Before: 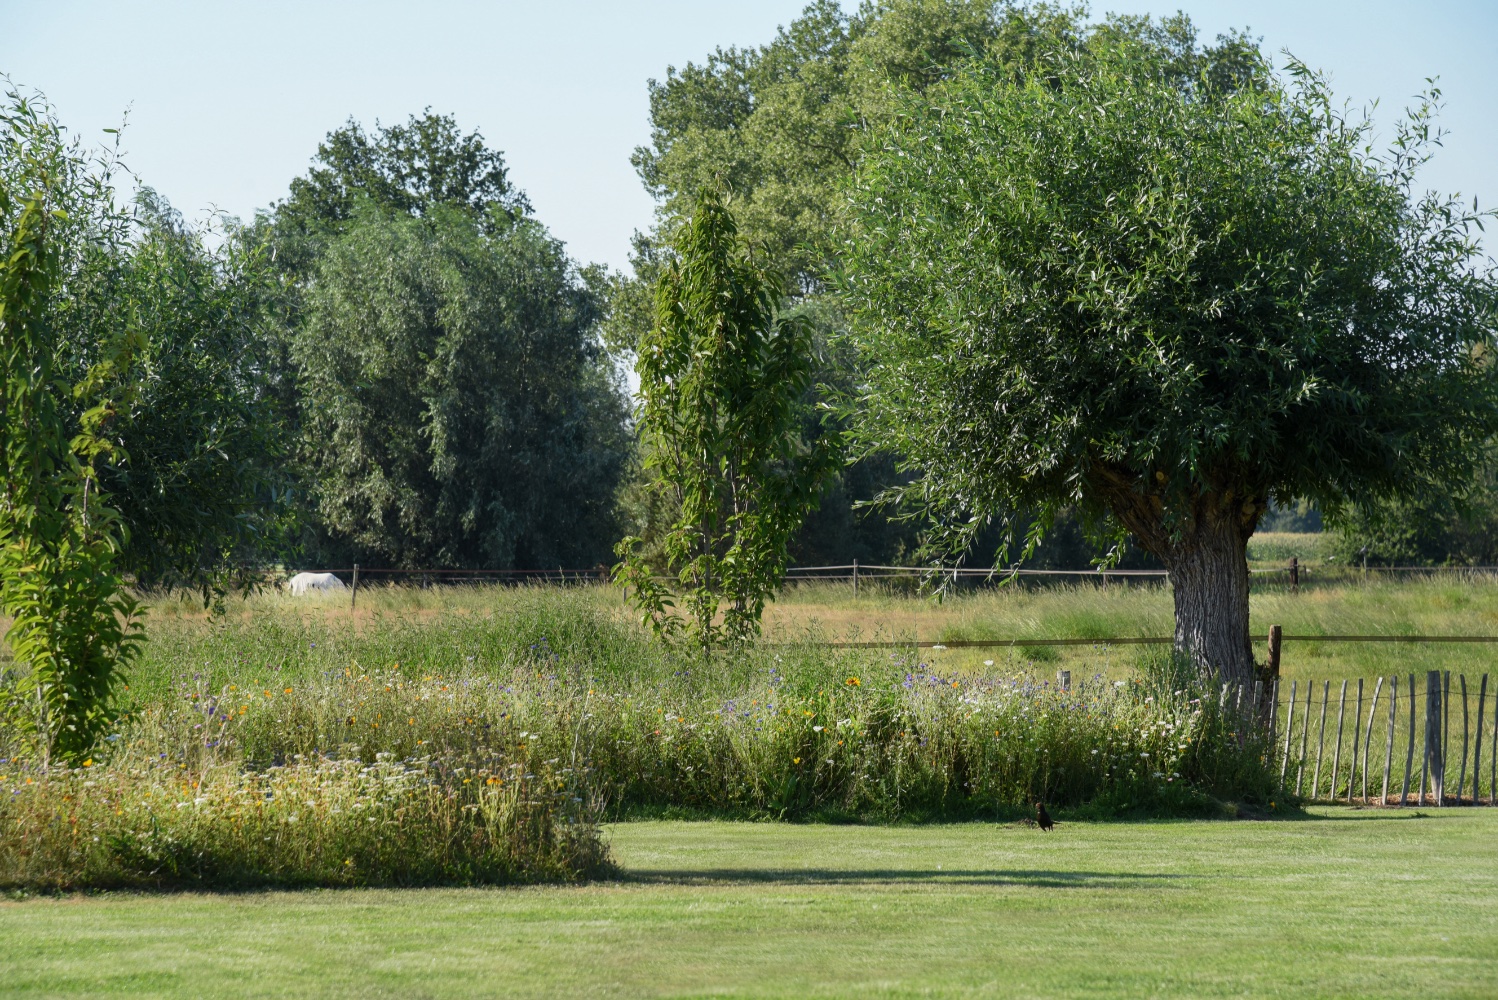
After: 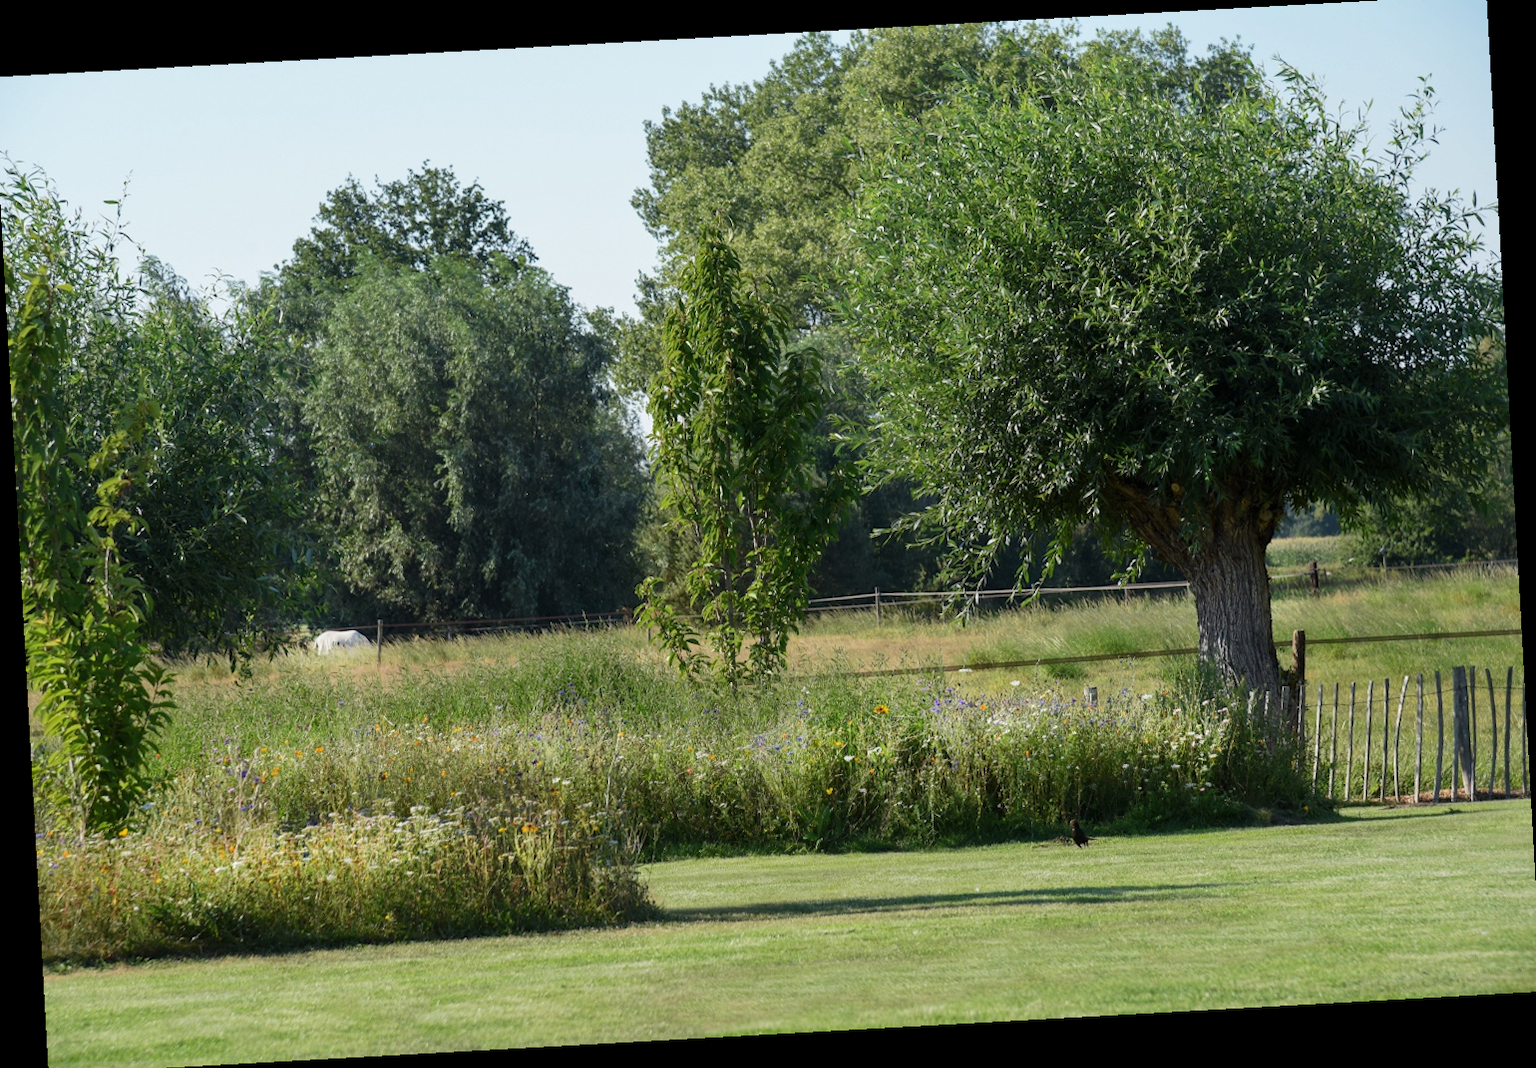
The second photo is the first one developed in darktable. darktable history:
crop: left 0.434%, top 0.485%, right 0.244%, bottom 0.386%
rotate and perspective: rotation -3.18°, automatic cropping off
